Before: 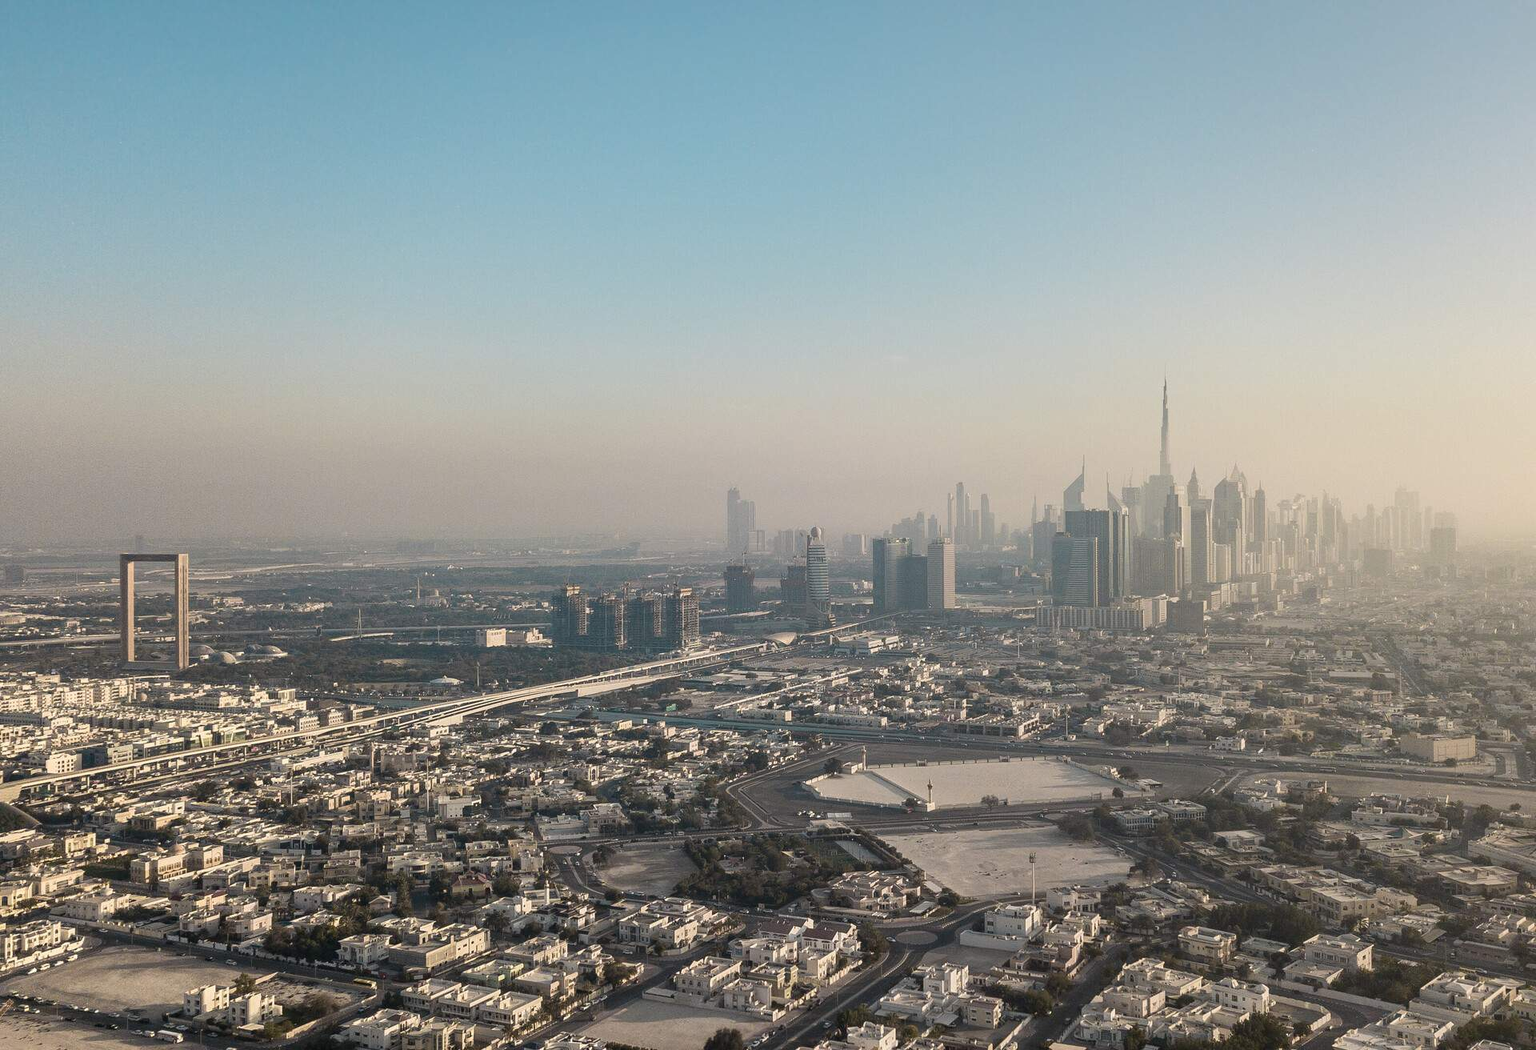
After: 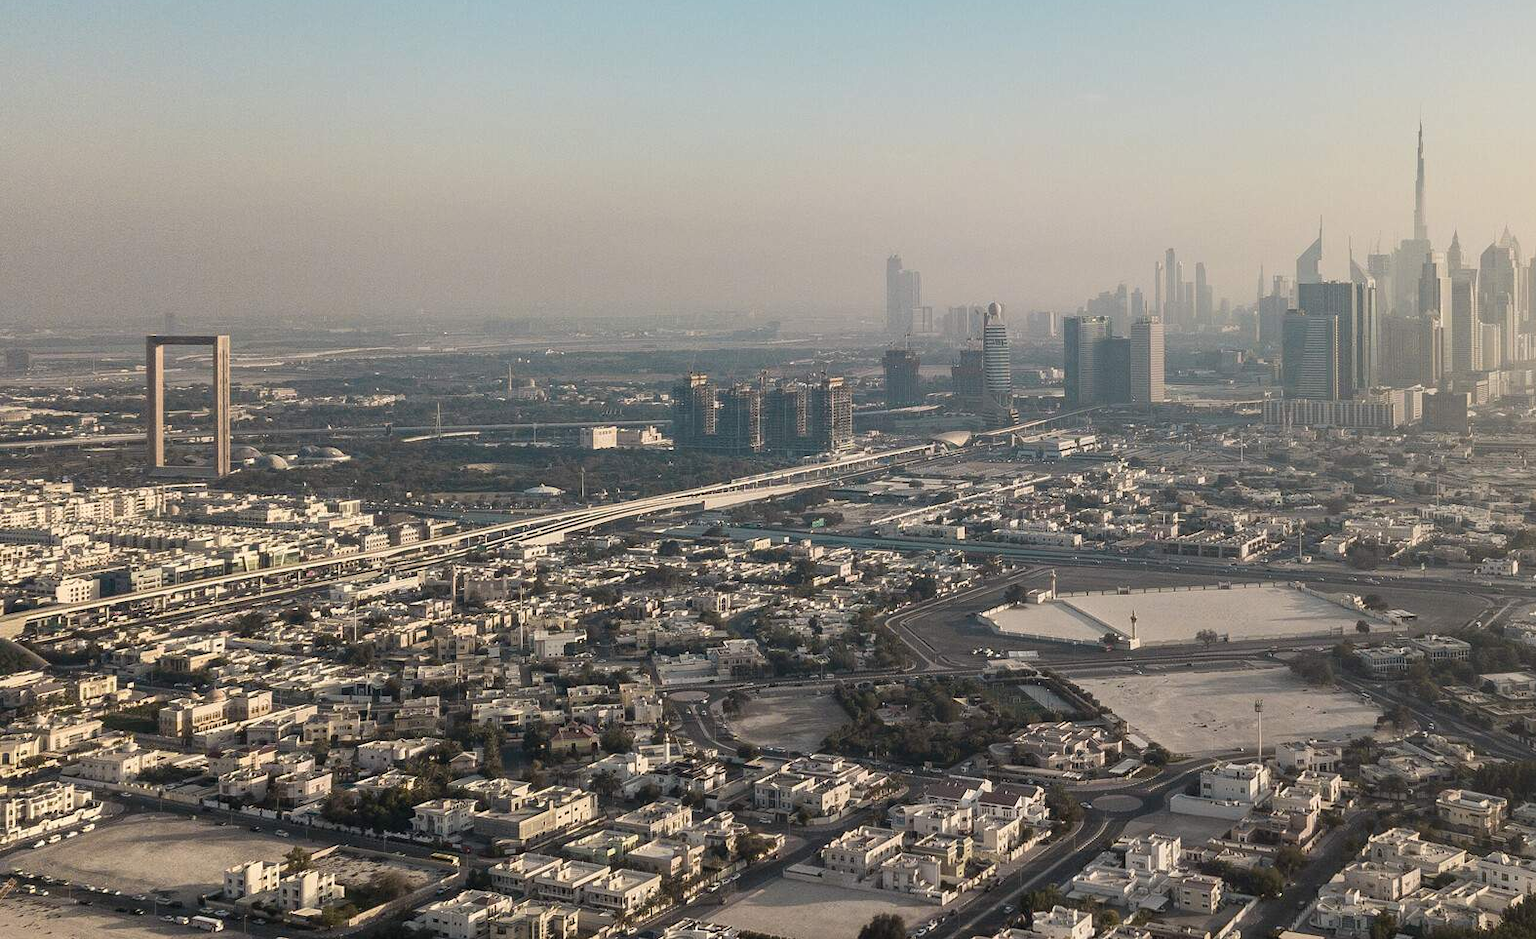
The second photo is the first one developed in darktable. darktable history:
crop: top 26.54%, right 17.939%
